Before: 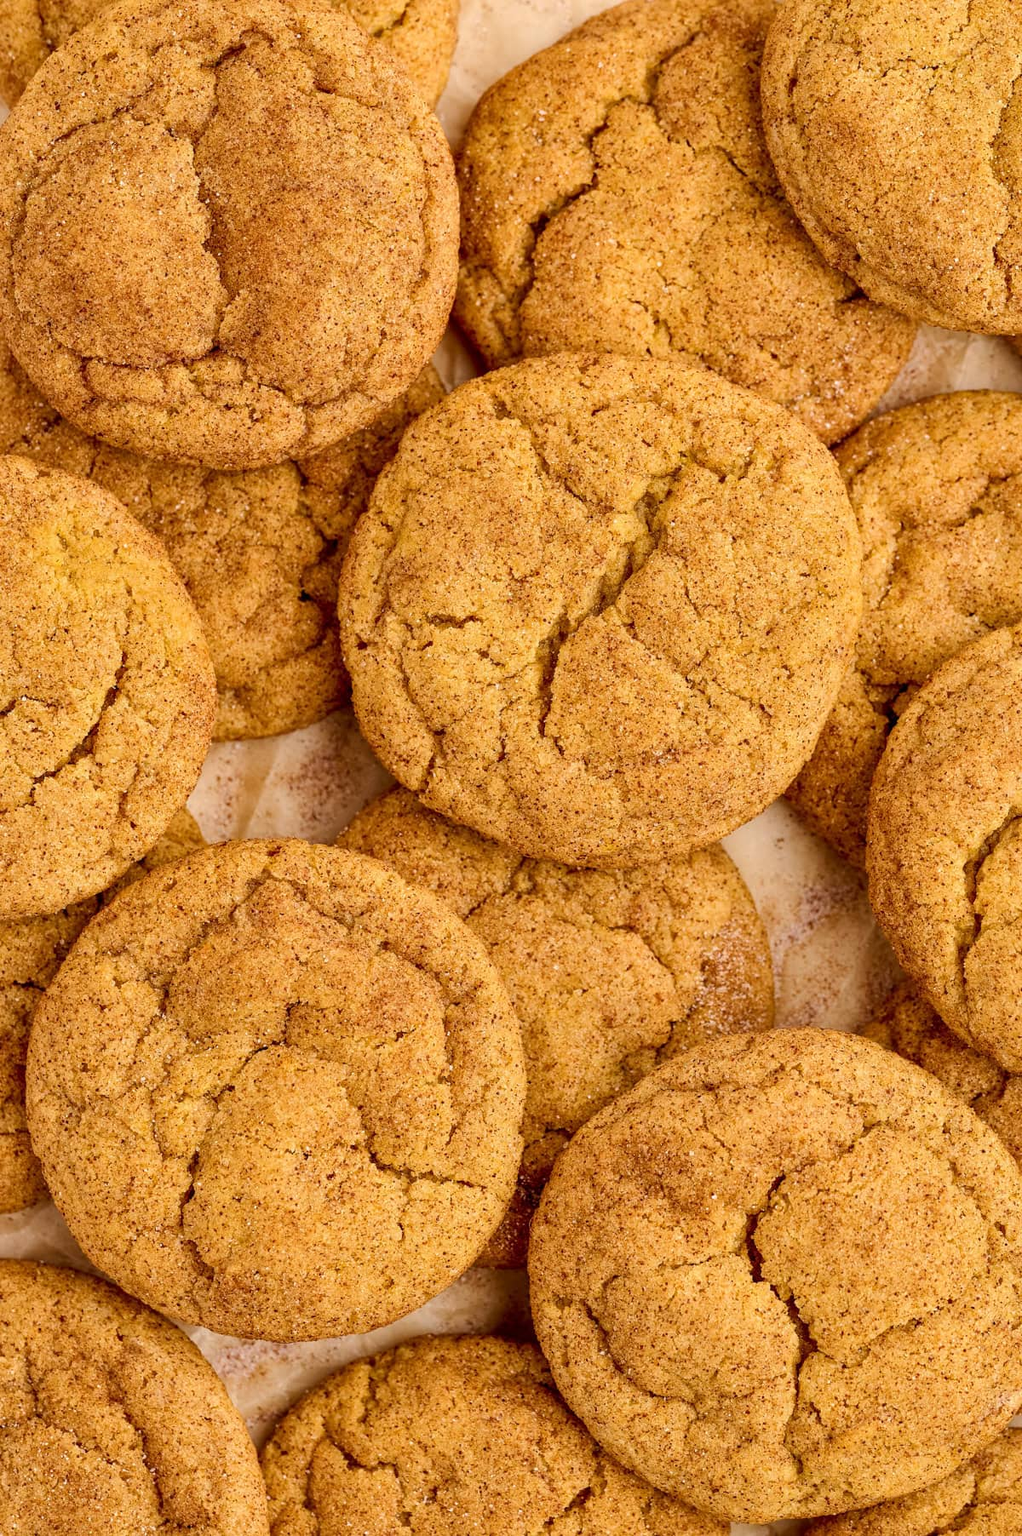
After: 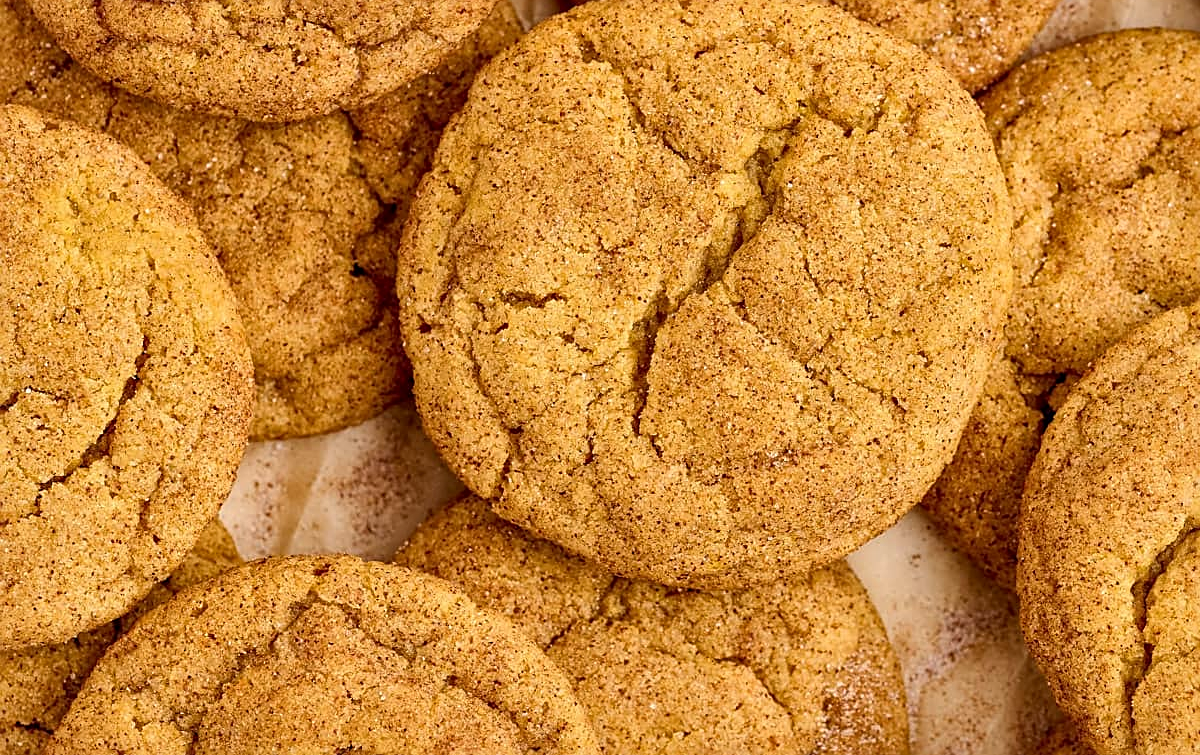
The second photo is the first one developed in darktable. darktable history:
sharpen: on, module defaults
white balance: red 0.986, blue 1.01
base curve: exposure shift 0, preserve colors none
crop and rotate: top 23.84%, bottom 34.294%
local contrast: mode bilateral grid, contrast 20, coarseness 50, detail 120%, midtone range 0.2
